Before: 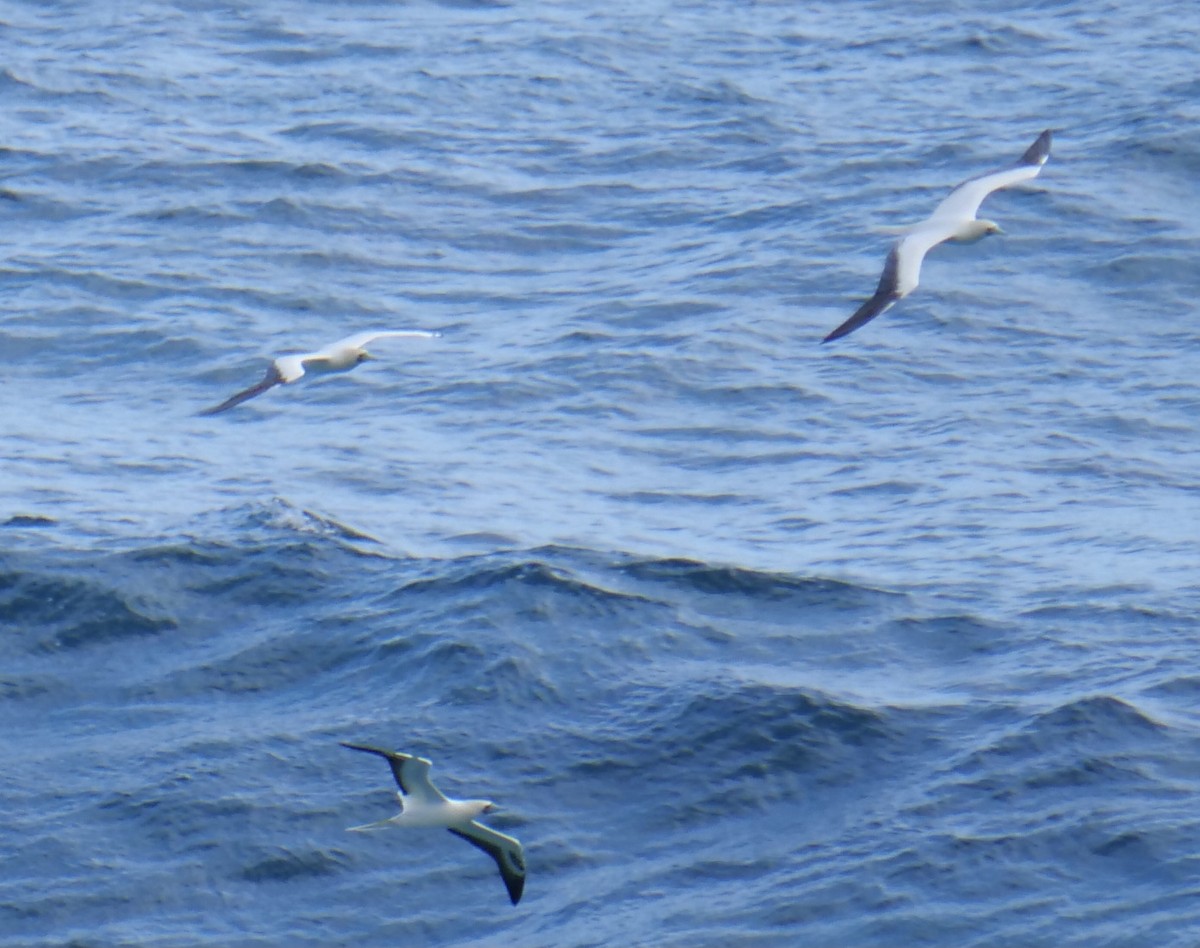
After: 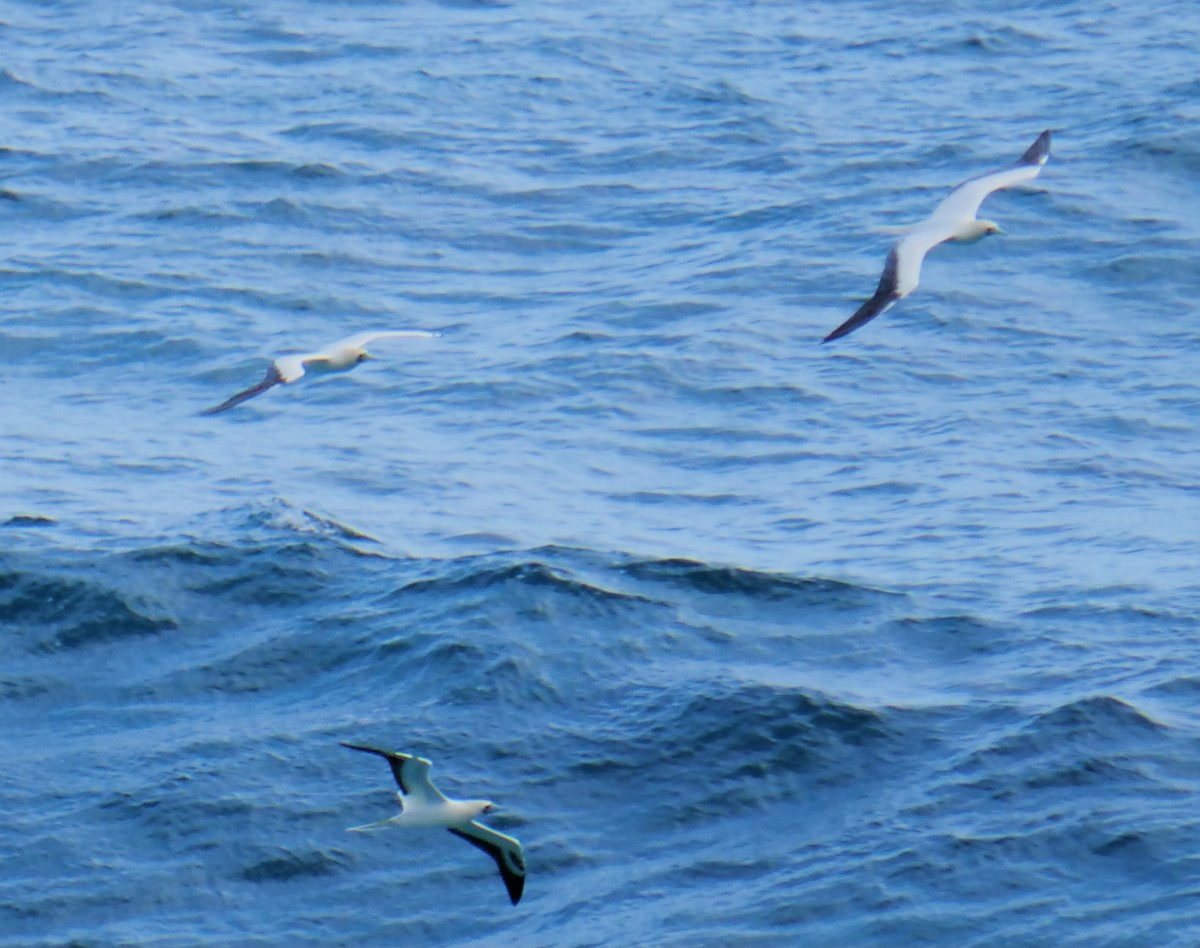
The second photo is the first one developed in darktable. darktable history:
tone equalizer: on, module defaults
filmic rgb: black relative exposure -5.14 EV, white relative exposure 3.99 EV, threshold 5.94 EV, hardness 2.9, contrast 1.3, enable highlight reconstruction true
velvia: on, module defaults
